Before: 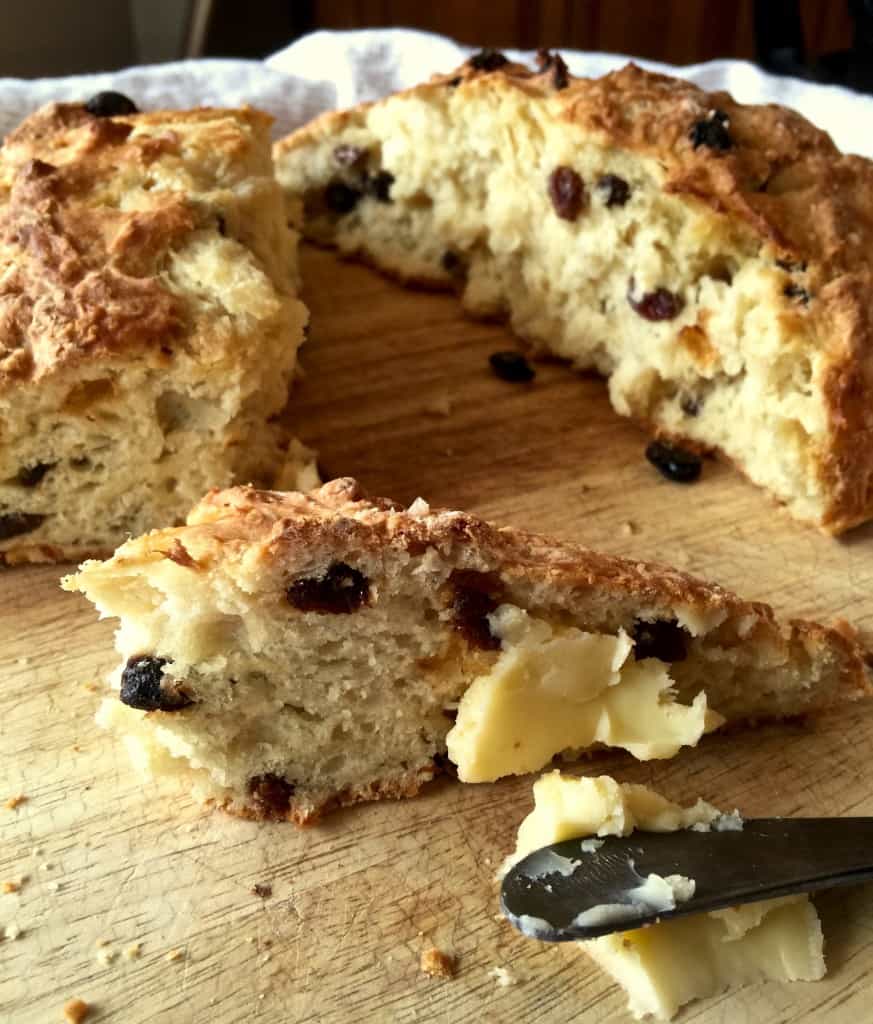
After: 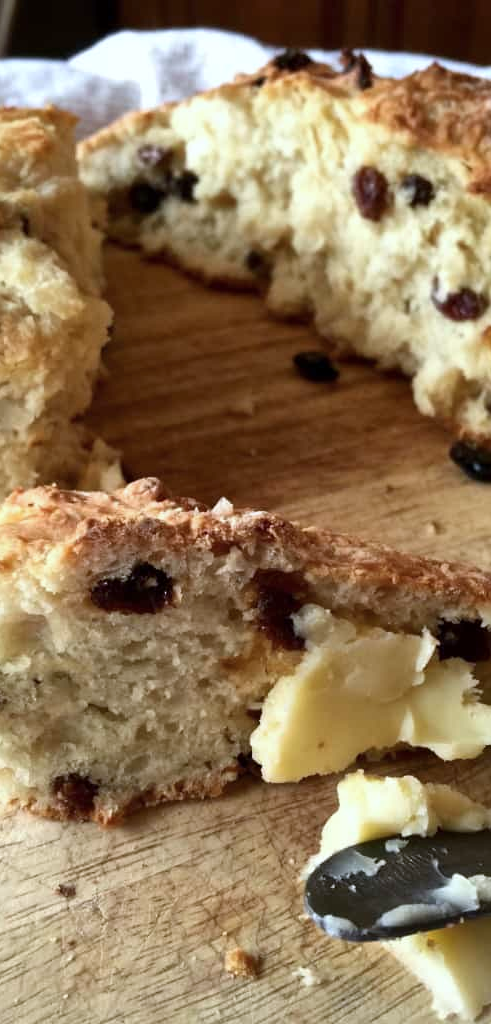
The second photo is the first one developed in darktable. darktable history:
crop and rotate: left 22.516%, right 21.234%
contrast brightness saturation: saturation -0.05
color calibration: illuminant as shot in camera, x 0.366, y 0.378, temperature 4425.7 K, saturation algorithm version 1 (2020)
